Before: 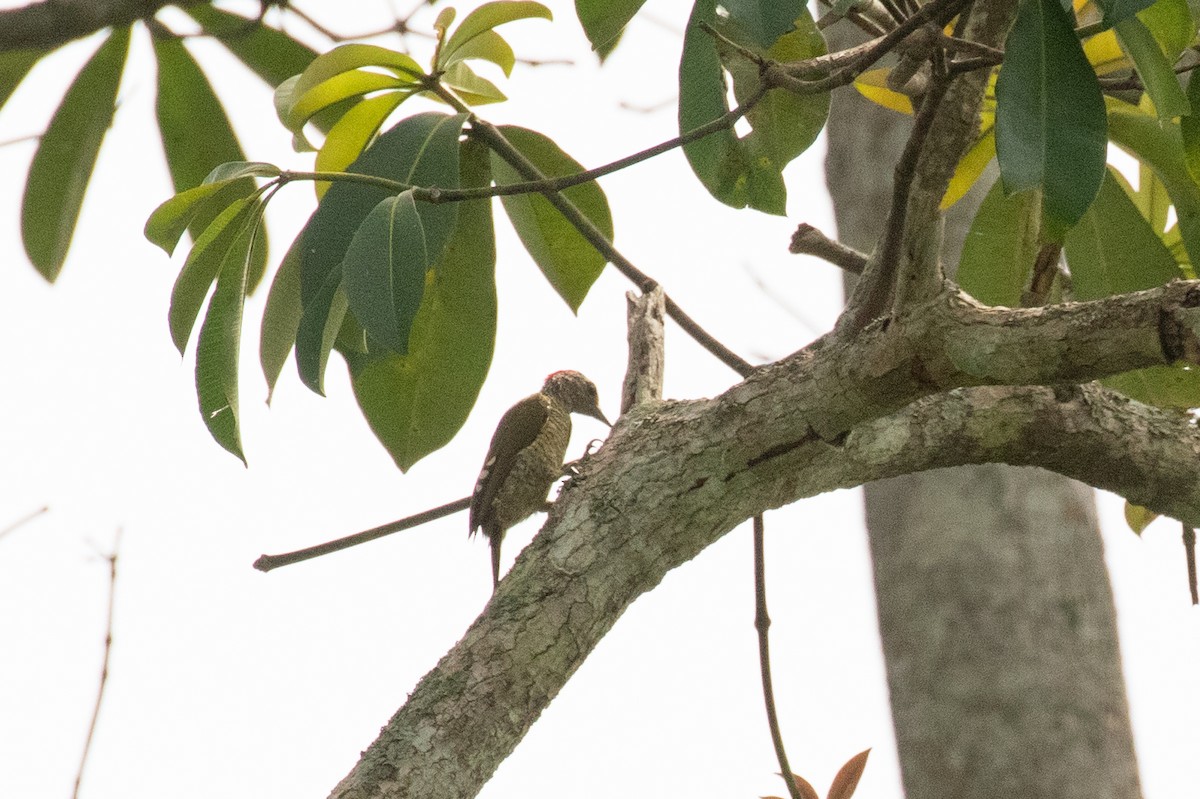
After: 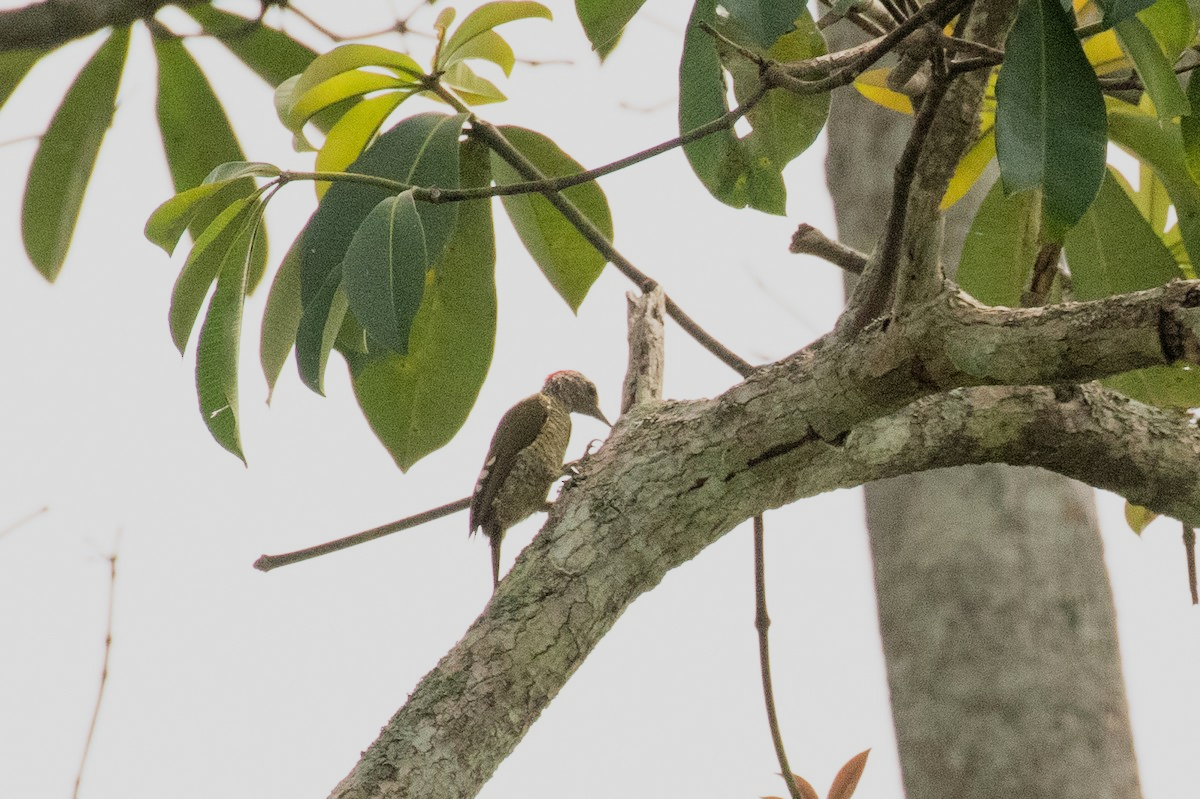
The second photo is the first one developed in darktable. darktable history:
filmic rgb: black relative exposure -7.65 EV, white relative exposure 4.56 EV, hardness 3.61, contrast 1.051, iterations of high-quality reconstruction 0
exposure: exposure 0.202 EV, compensate exposure bias true, compensate highlight preservation false
